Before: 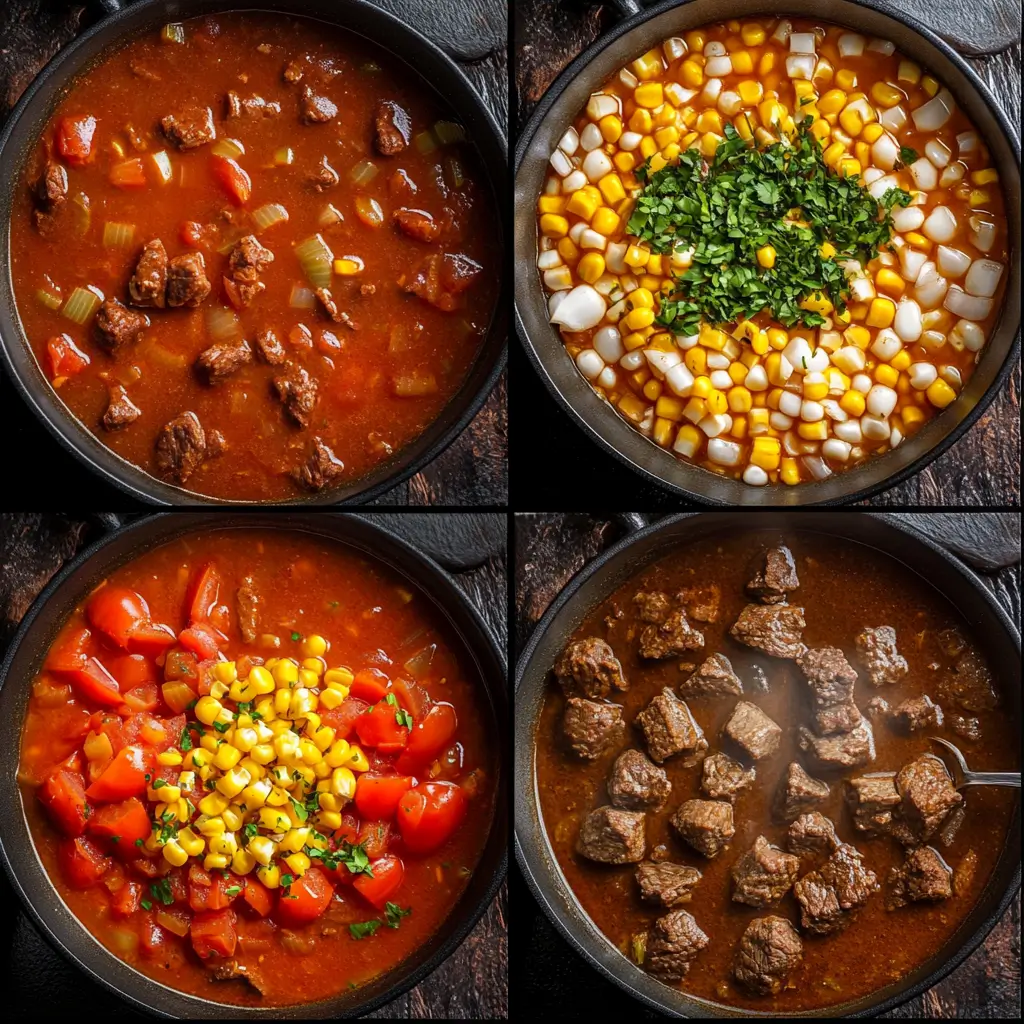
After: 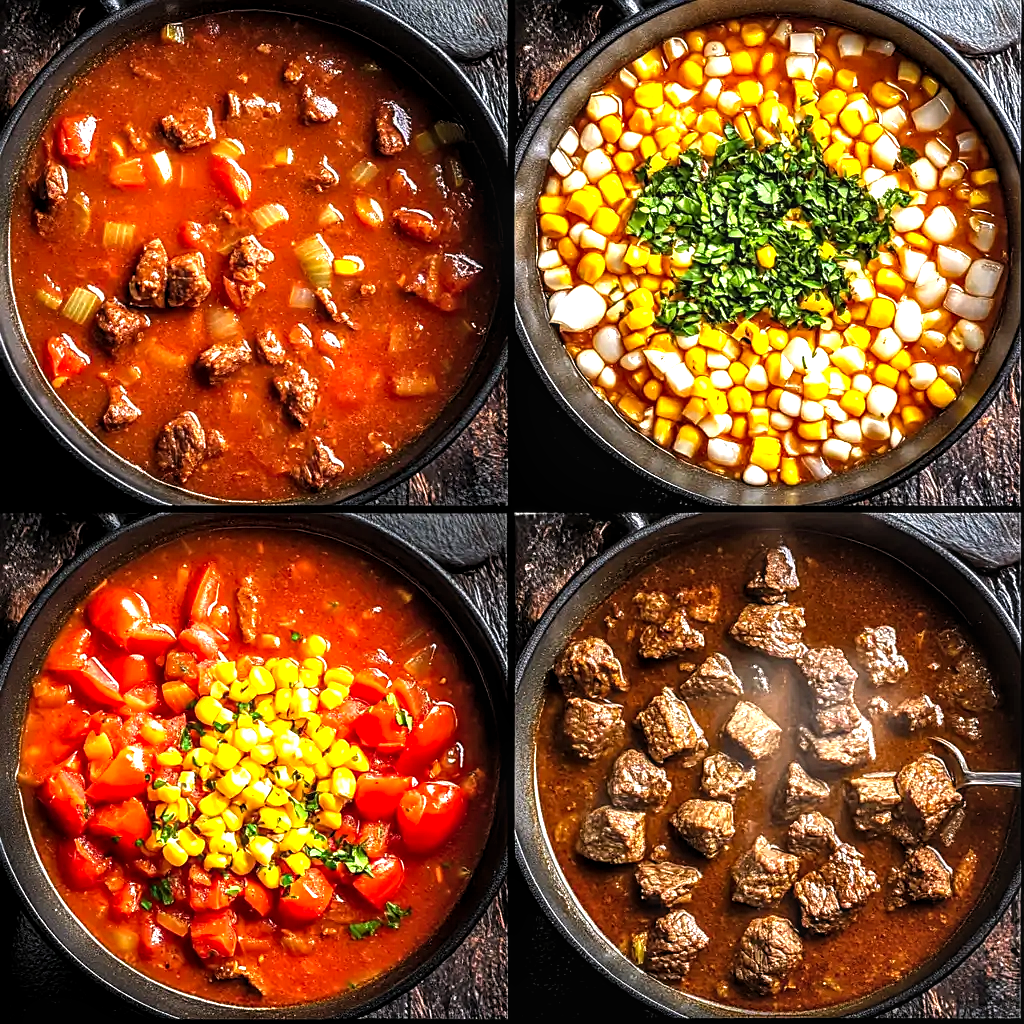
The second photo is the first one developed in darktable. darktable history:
sharpen: on, module defaults
local contrast: on, module defaults
levels: white 90.66%, levels [0.012, 0.367, 0.697]
